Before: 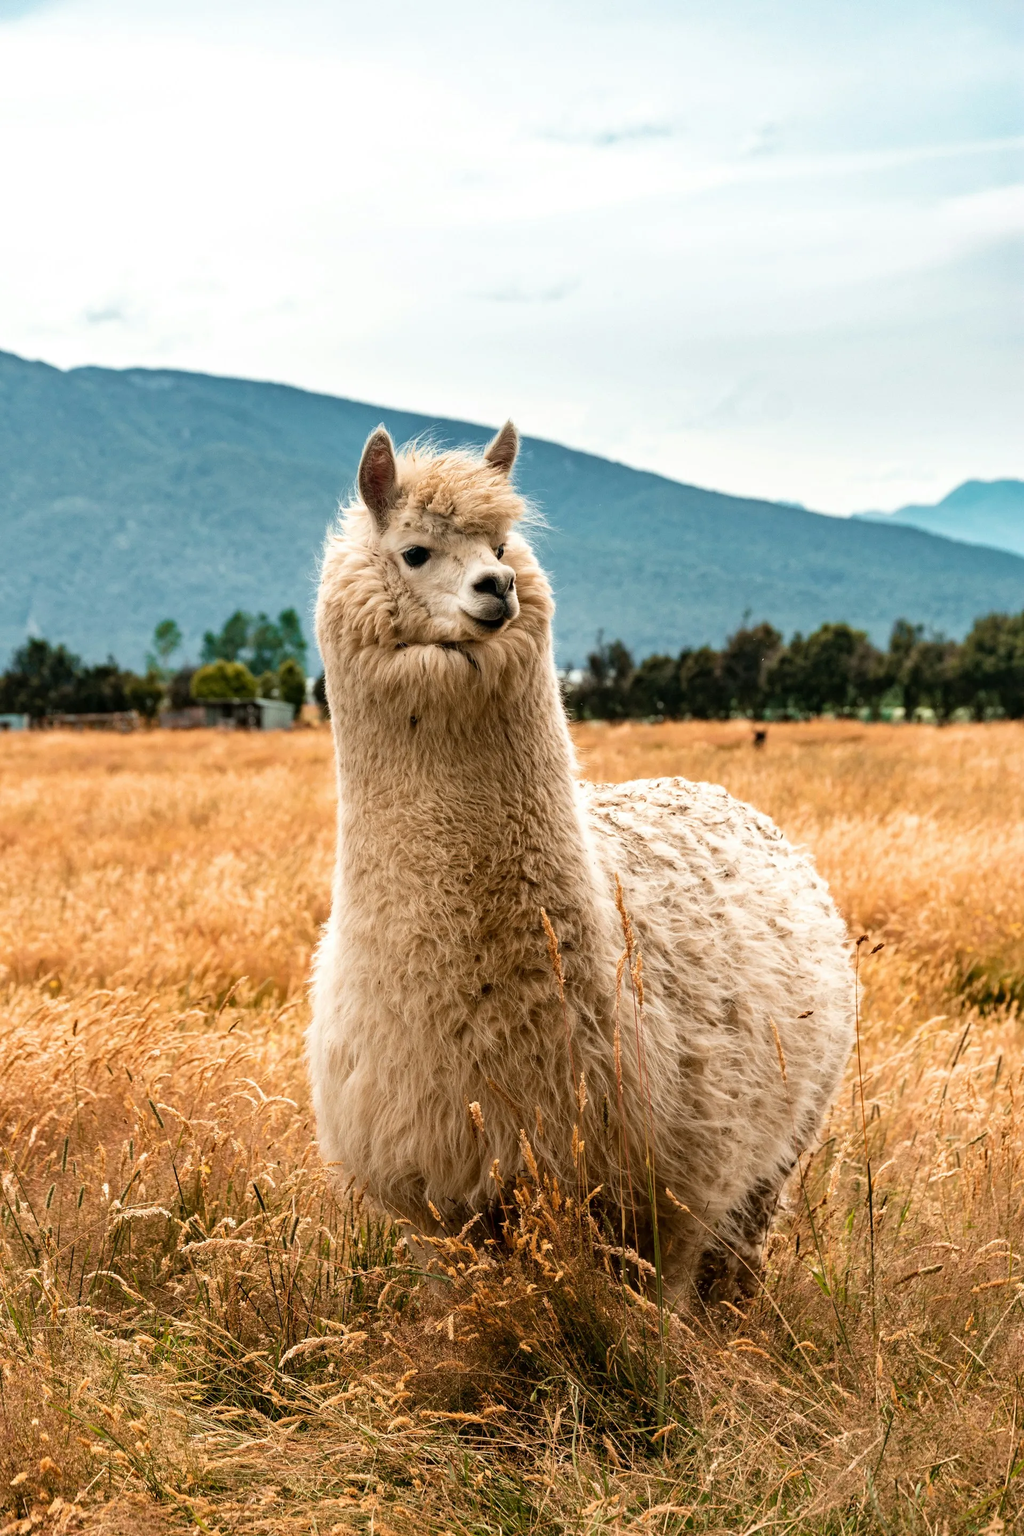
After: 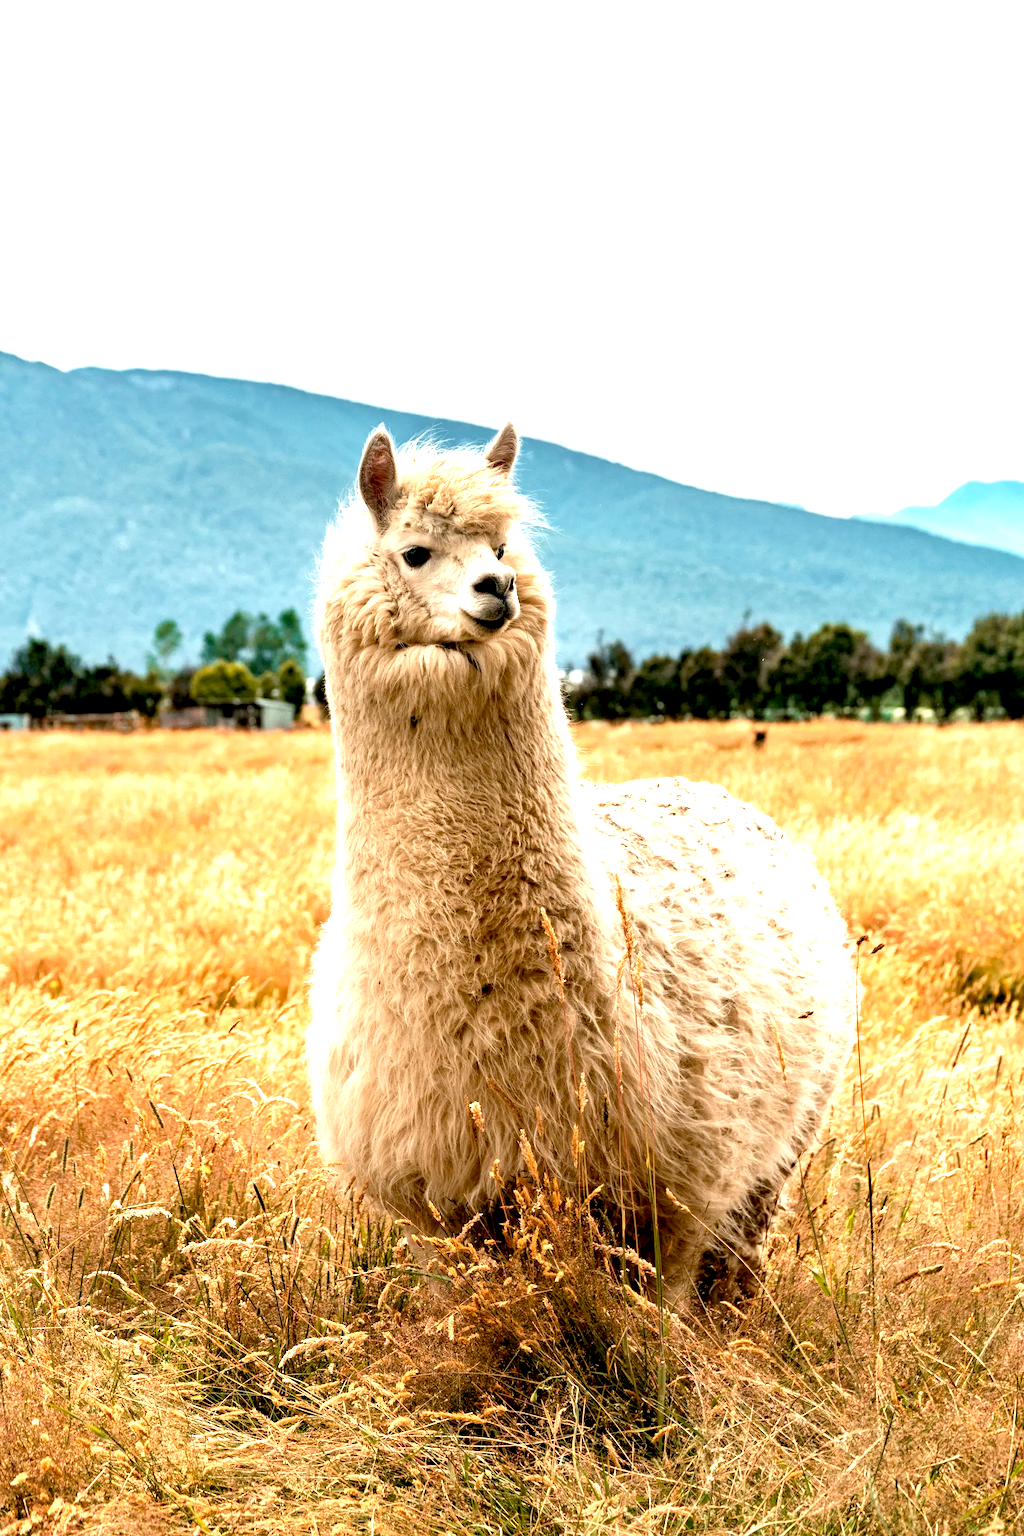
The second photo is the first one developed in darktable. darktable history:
exposure: black level correction 0.008, exposure 0.982 EV, compensate highlight preservation false
